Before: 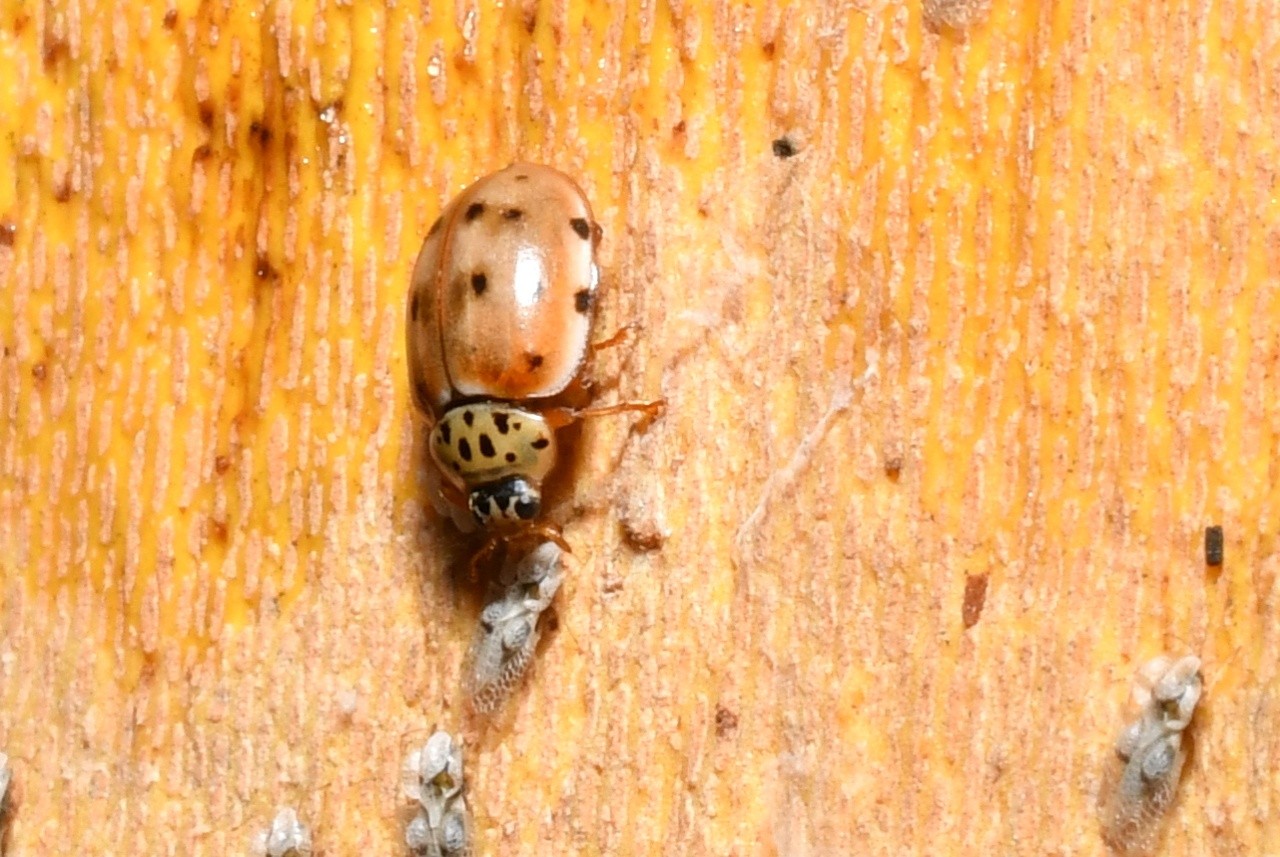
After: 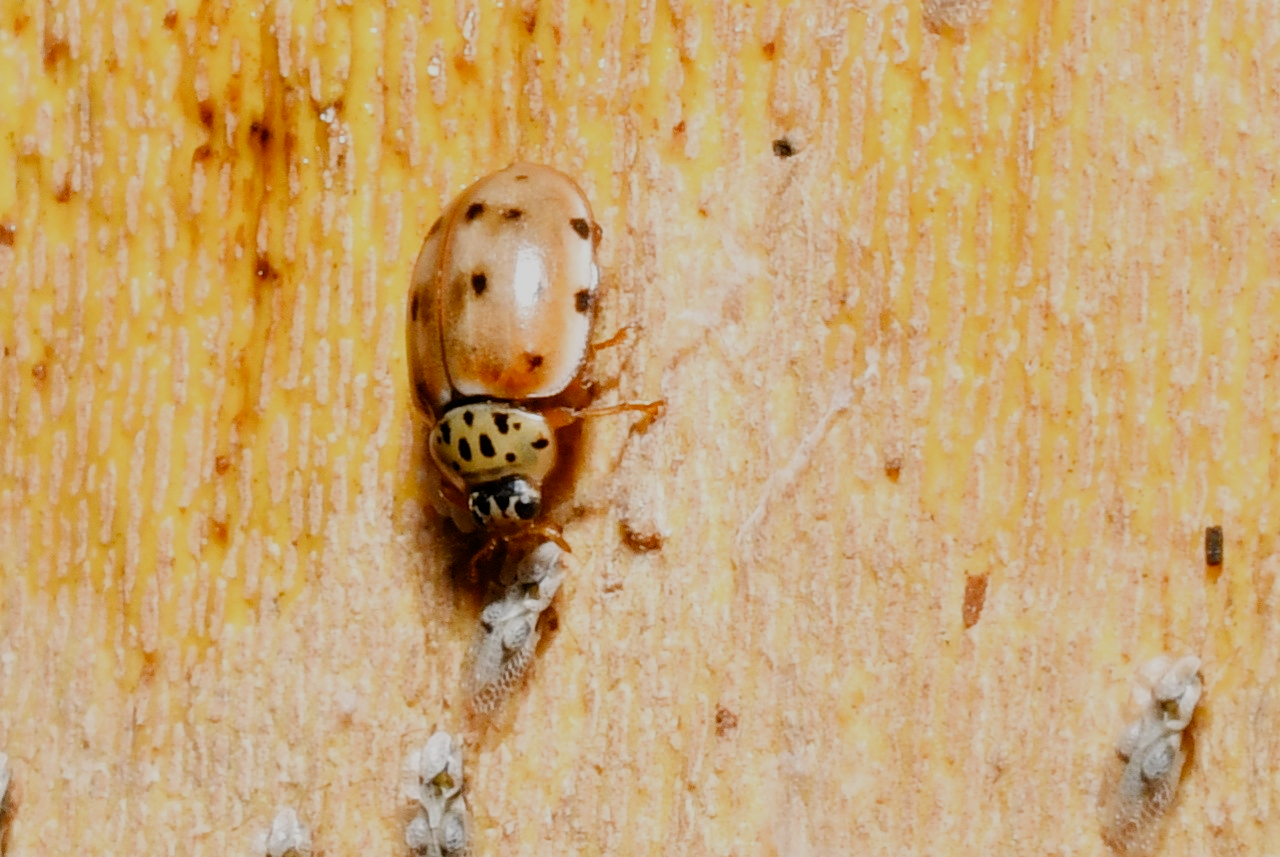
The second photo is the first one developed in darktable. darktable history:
filmic rgb: black relative exposure -7.65 EV, white relative exposure 4.56 EV, hardness 3.61, preserve chrominance no, color science v4 (2020), contrast in shadows soft, contrast in highlights soft
